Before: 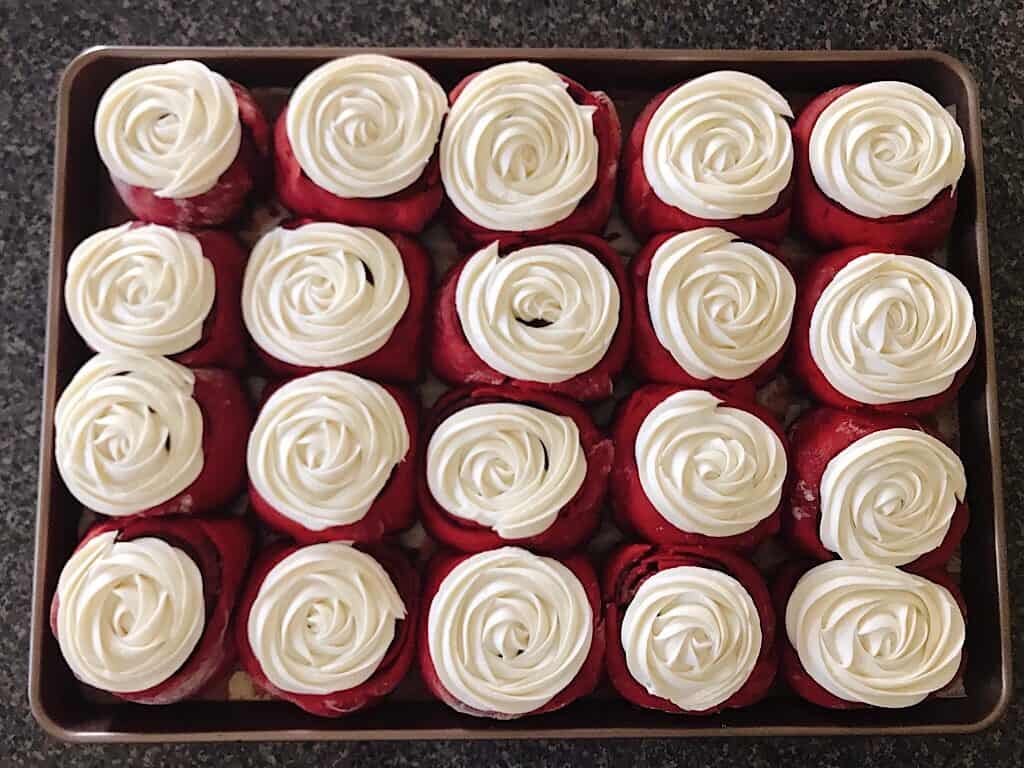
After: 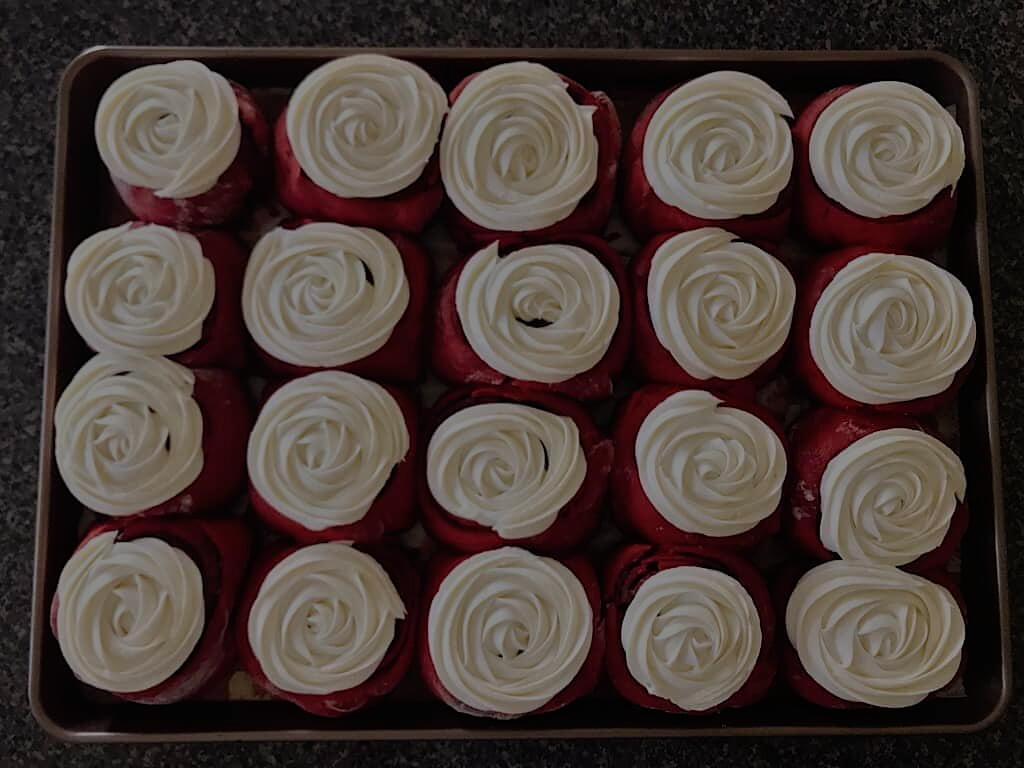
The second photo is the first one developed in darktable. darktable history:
tone equalizer: -8 EV -1.98 EV, -7 EV -1.97 EV, -6 EV -1.97 EV, -5 EV -1.98 EV, -4 EV -1.99 EV, -3 EV -1.97 EV, -2 EV -1.98 EV, -1 EV -1.62 EV, +0 EV -1.97 EV
